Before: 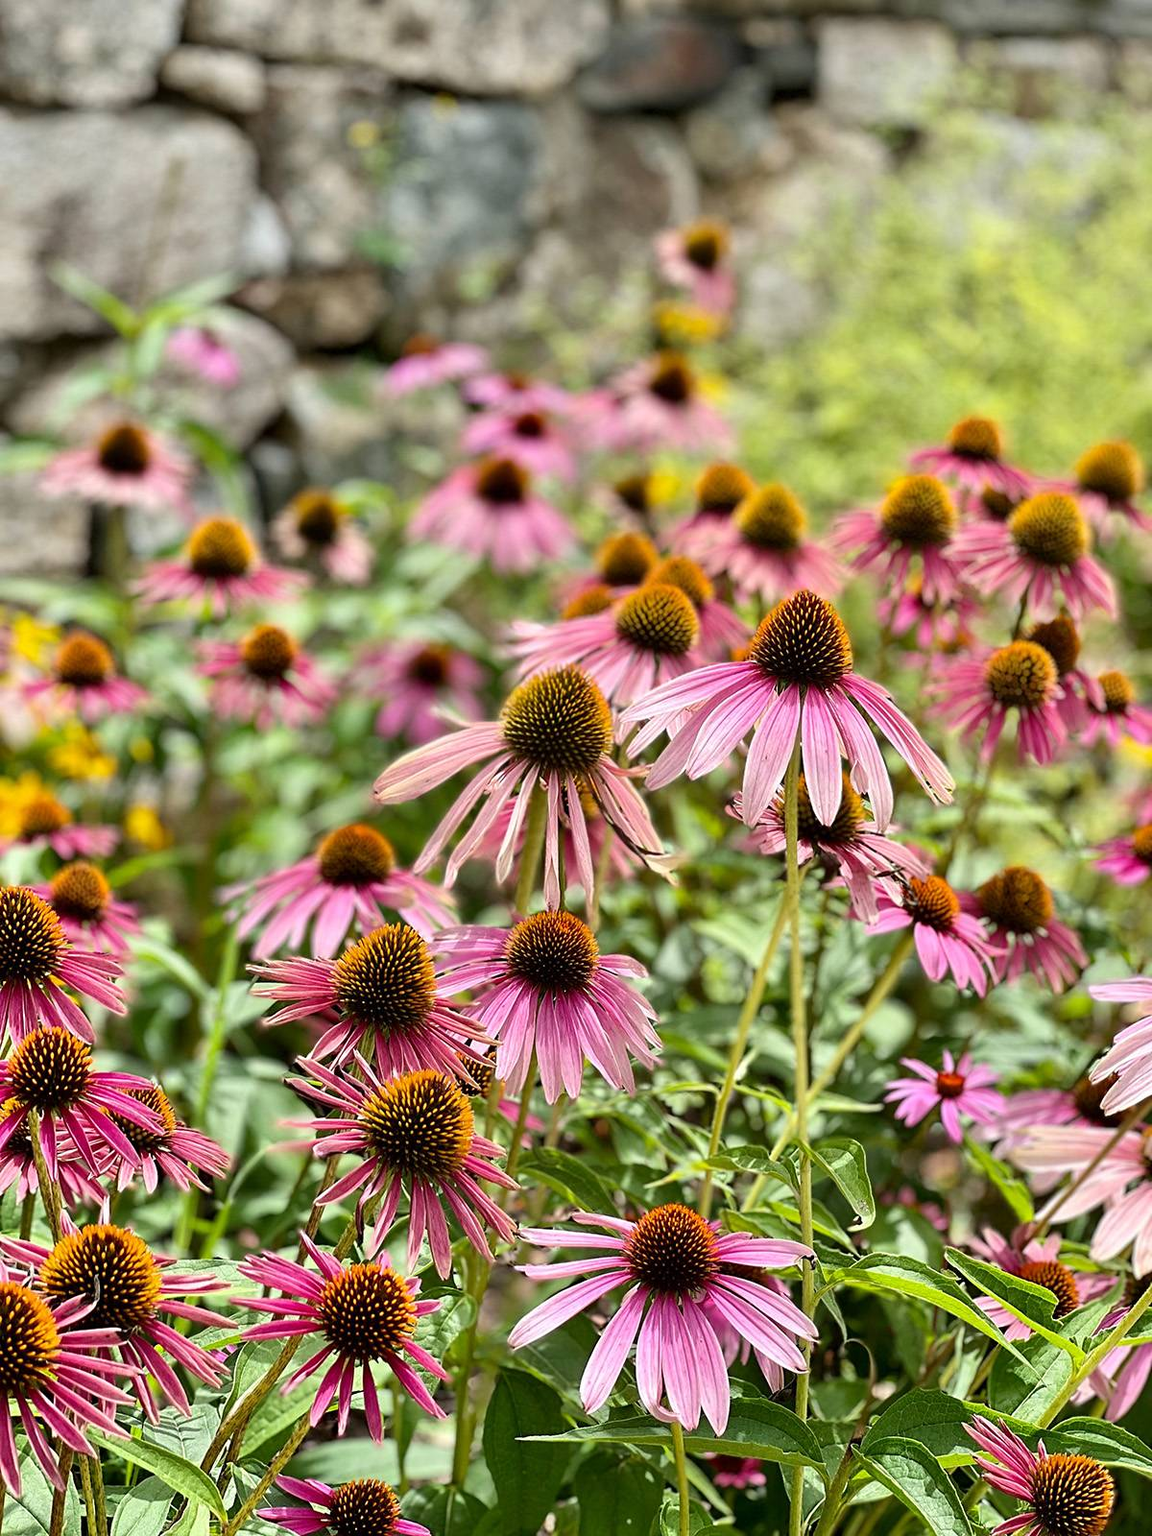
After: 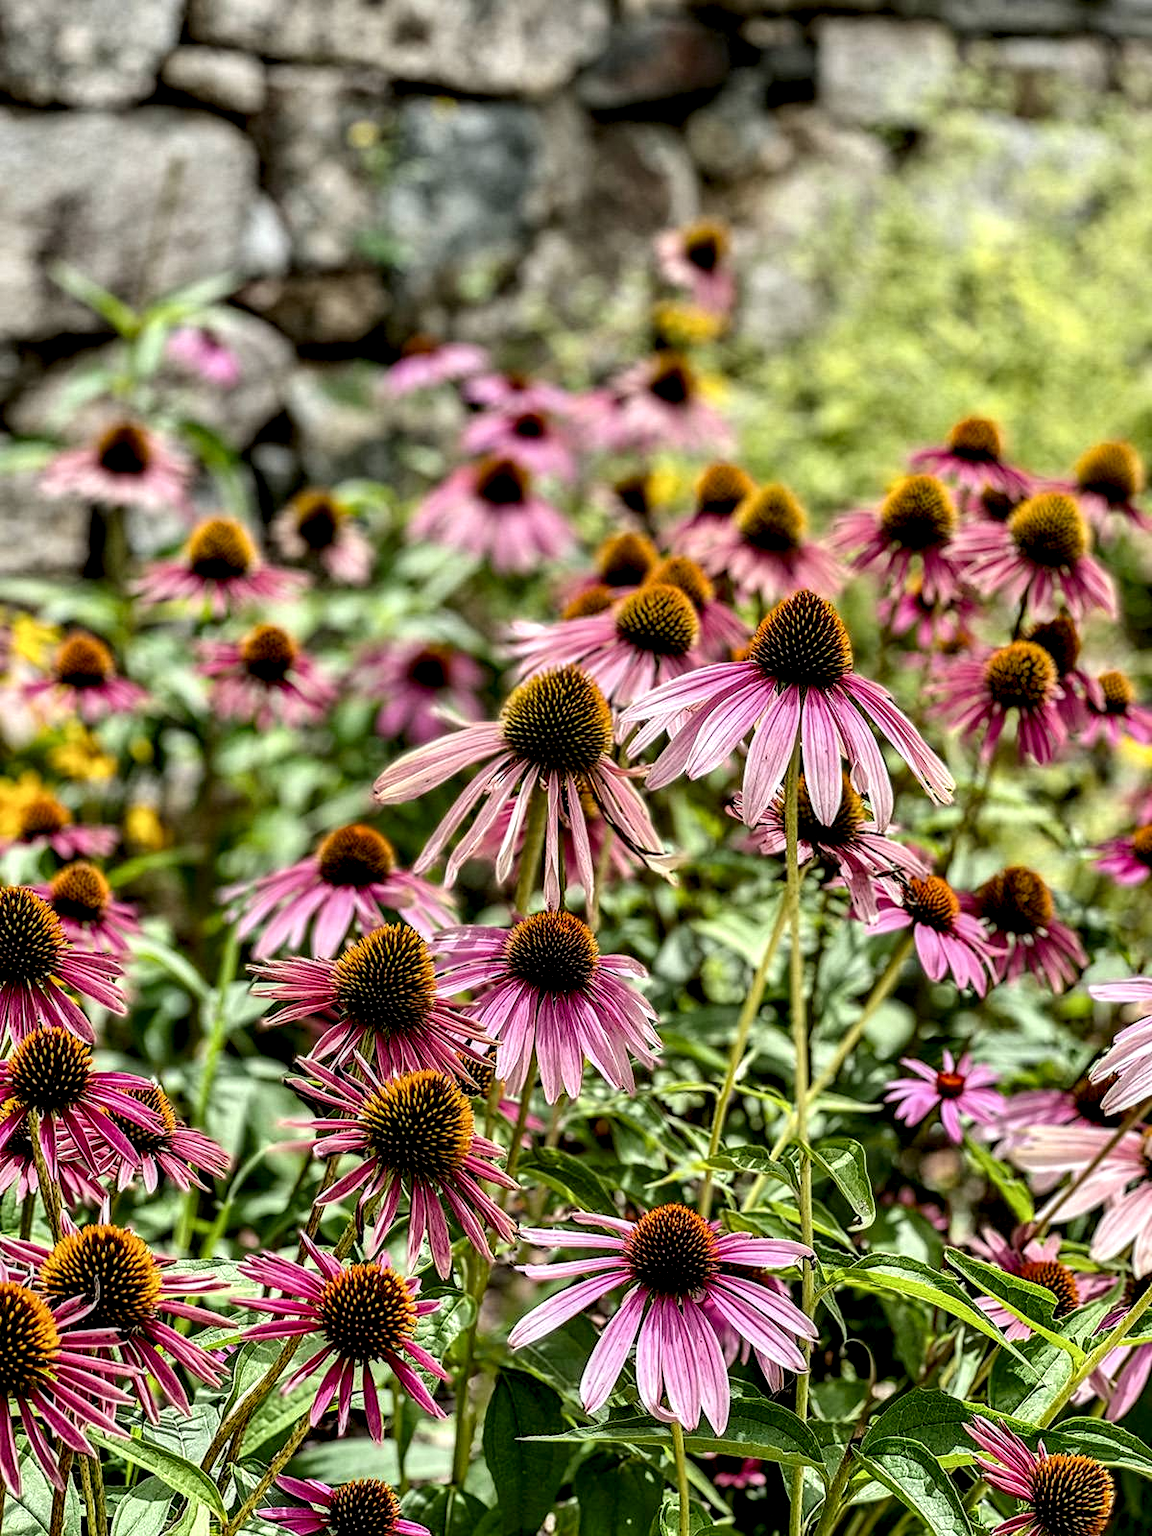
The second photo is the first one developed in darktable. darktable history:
exposure: black level correction 0.006, exposure -0.22 EV, compensate highlight preservation false
local contrast: highlights 19%, detail 186%
